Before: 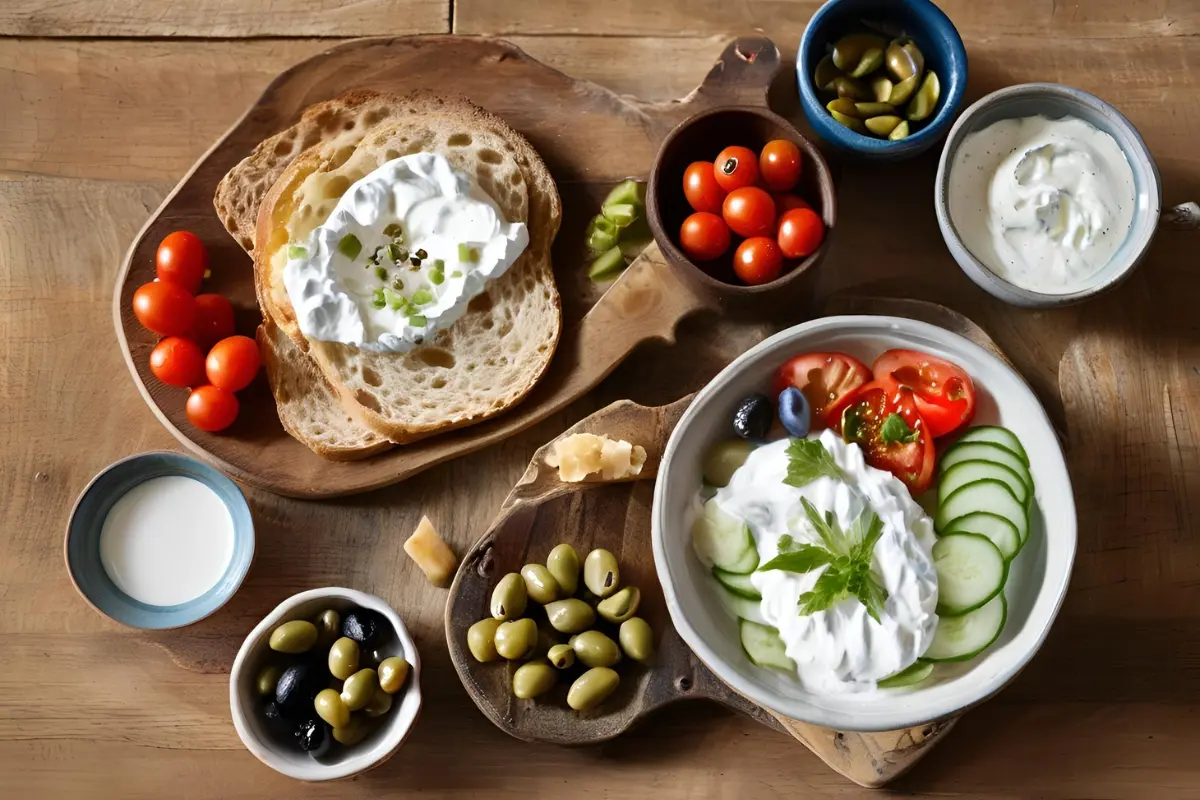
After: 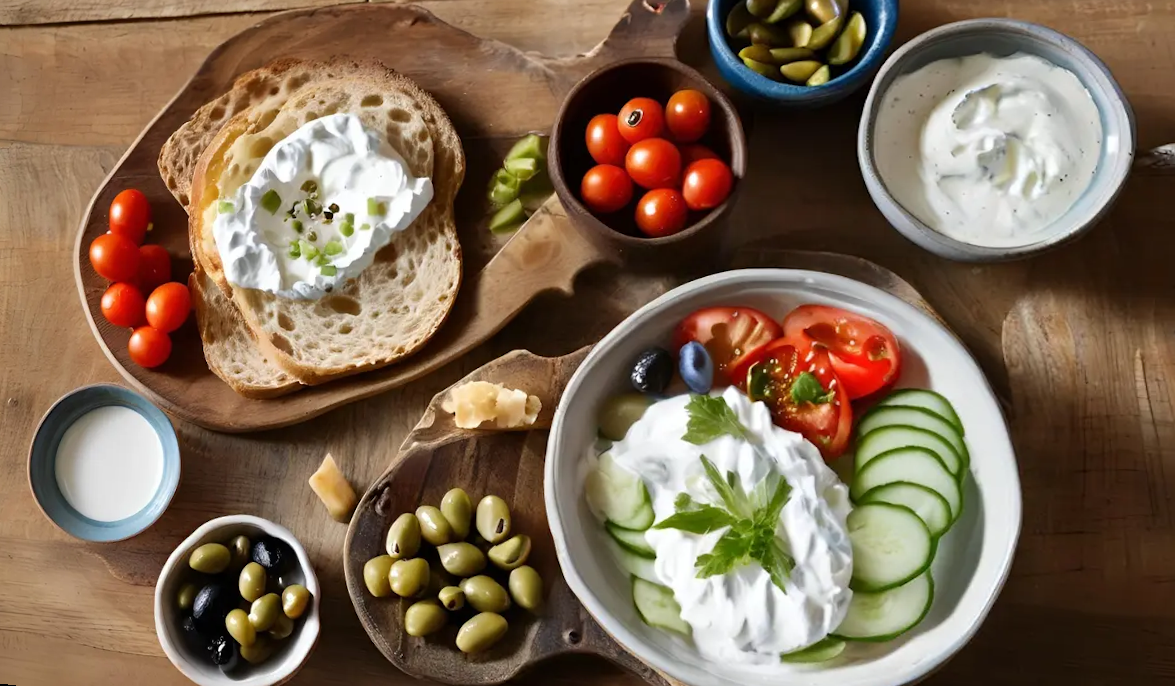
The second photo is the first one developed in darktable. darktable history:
rotate and perspective: rotation 1.69°, lens shift (vertical) -0.023, lens shift (horizontal) -0.291, crop left 0.025, crop right 0.988, crop top 0.092, crop bottom 0.842
